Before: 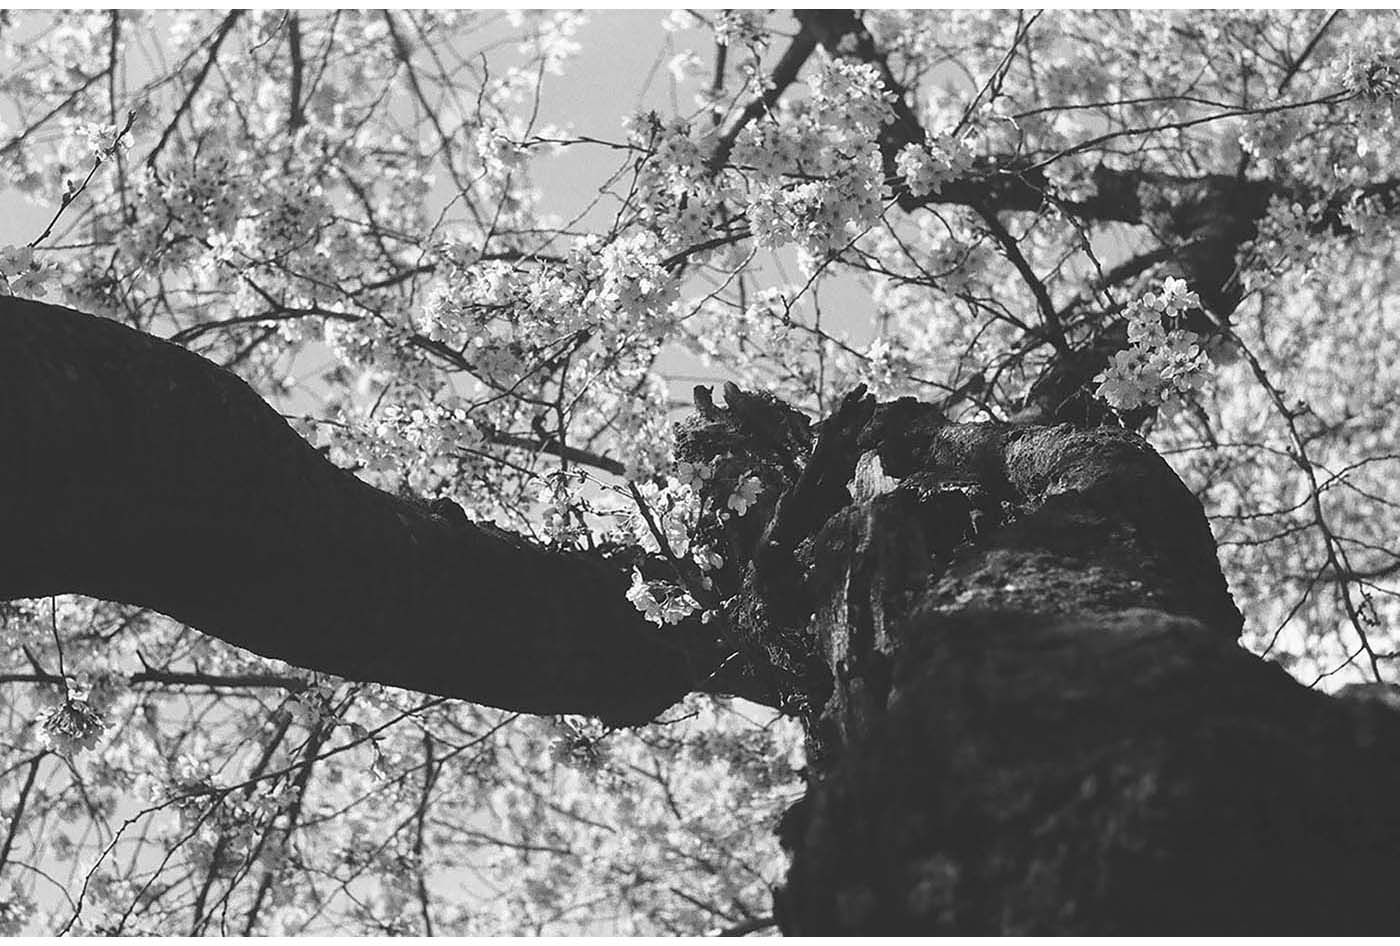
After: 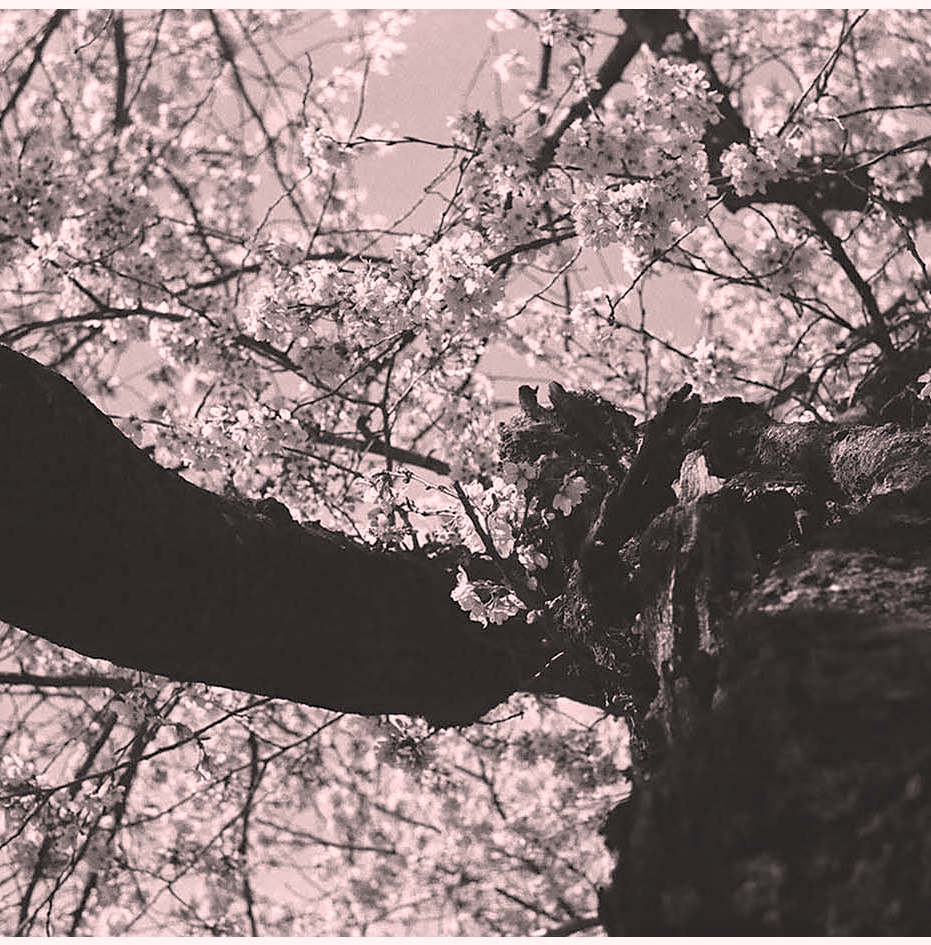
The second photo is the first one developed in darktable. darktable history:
contrast brightness saturation: saturation -0.039
crop and rotate: left 12.507%, right 20.926%
haze removal: compatibility mode true, adaptive false
color correction: highlights a* 14.72, highlights b* 4.77
